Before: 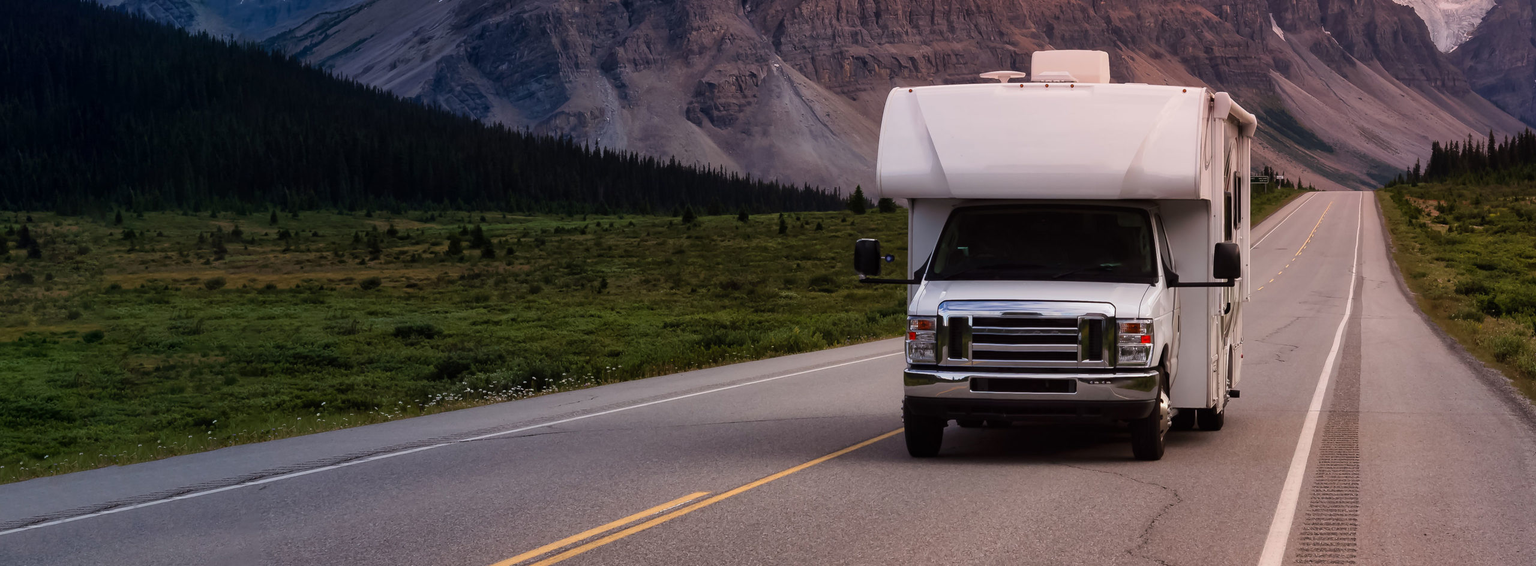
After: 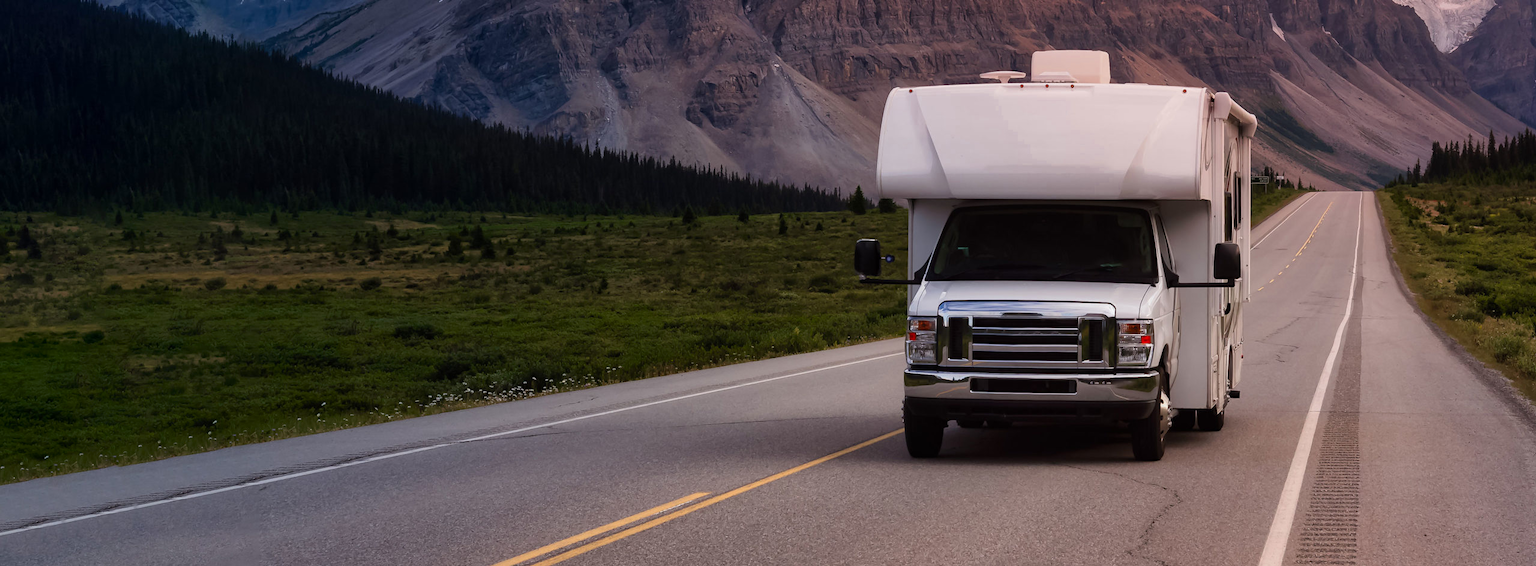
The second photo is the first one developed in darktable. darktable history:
color zones: curves: ch0 [(0.25, 0.5) (0.347, 0.092) (0.75, 0.5)]; ch1 [(0.25, 0.5) (0.33, 0.51) (0.75, 0.5)], mix 18.08%
